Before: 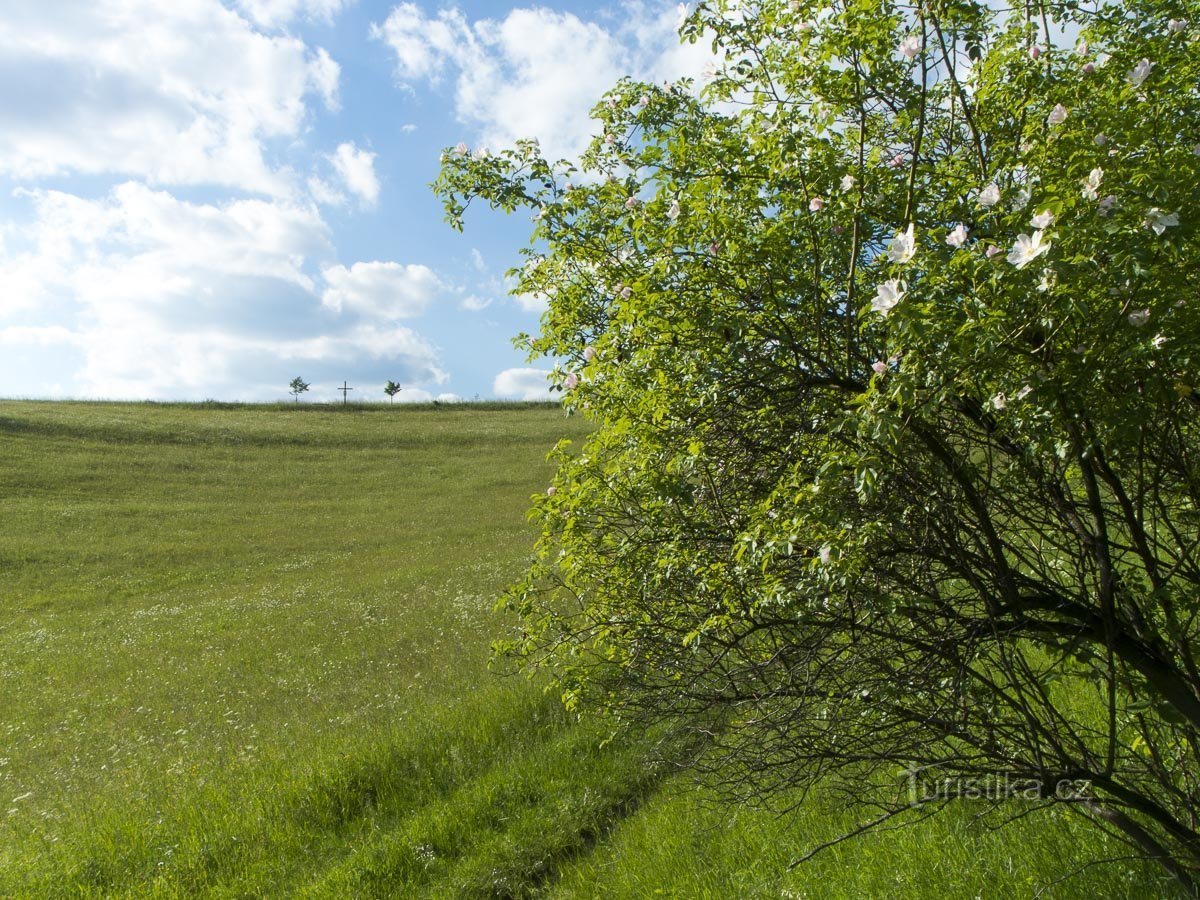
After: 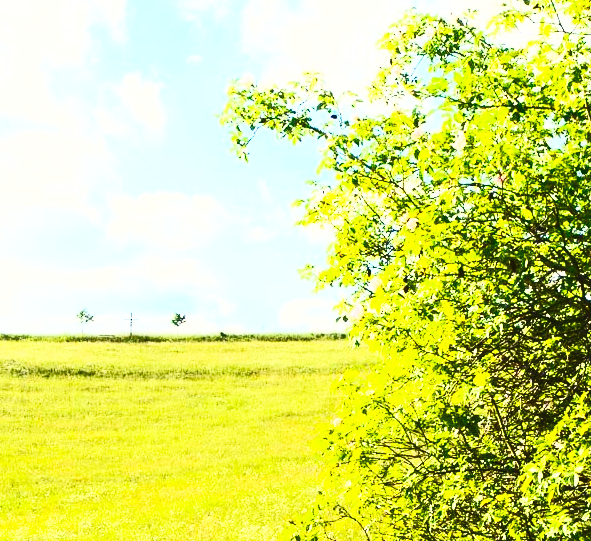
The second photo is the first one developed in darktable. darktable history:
crop: left 17.835%, top 7.675%, right 32.881%, bottom 32.213%
base curve: curves: ch0 [(0, 0) (0.028, 0.03) (0.121, 0.232) (0.46, 0.748) (0.859, 0.968) (1, 1)], preserve colors none
contrast brightness saturation: contrast 0.83, brightness 0.59, saturation 0.59
white balance: red 1.045, blue 0.932
